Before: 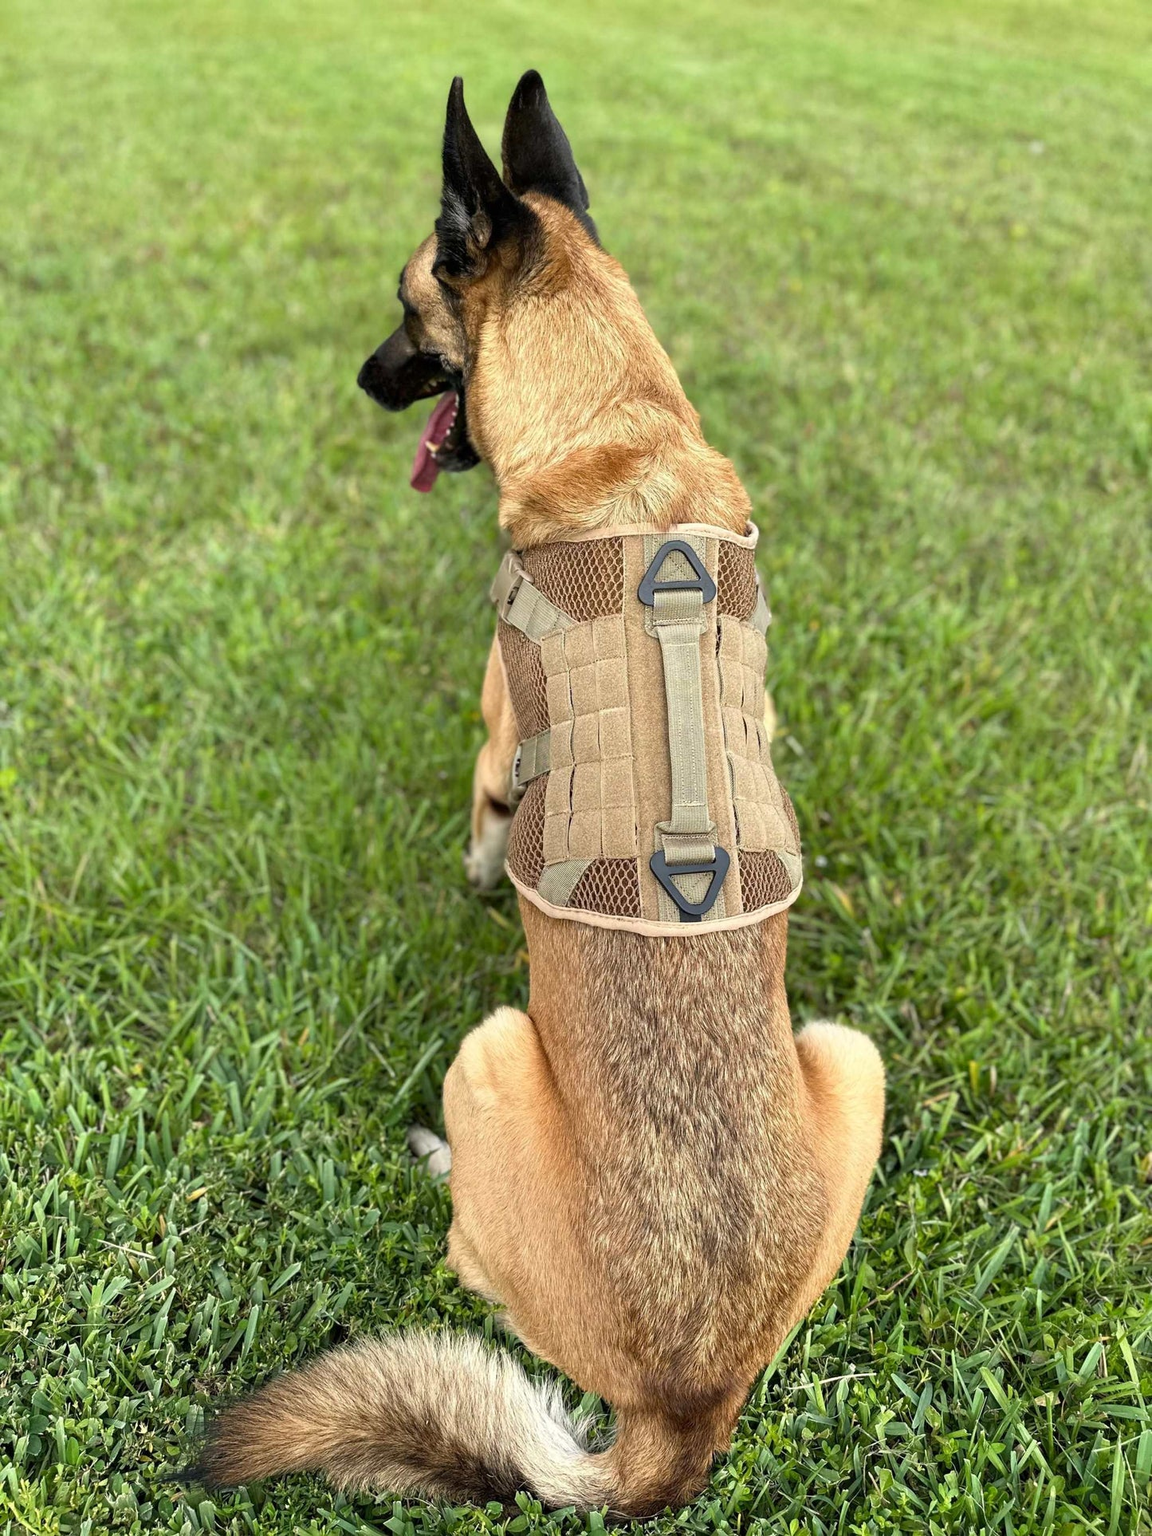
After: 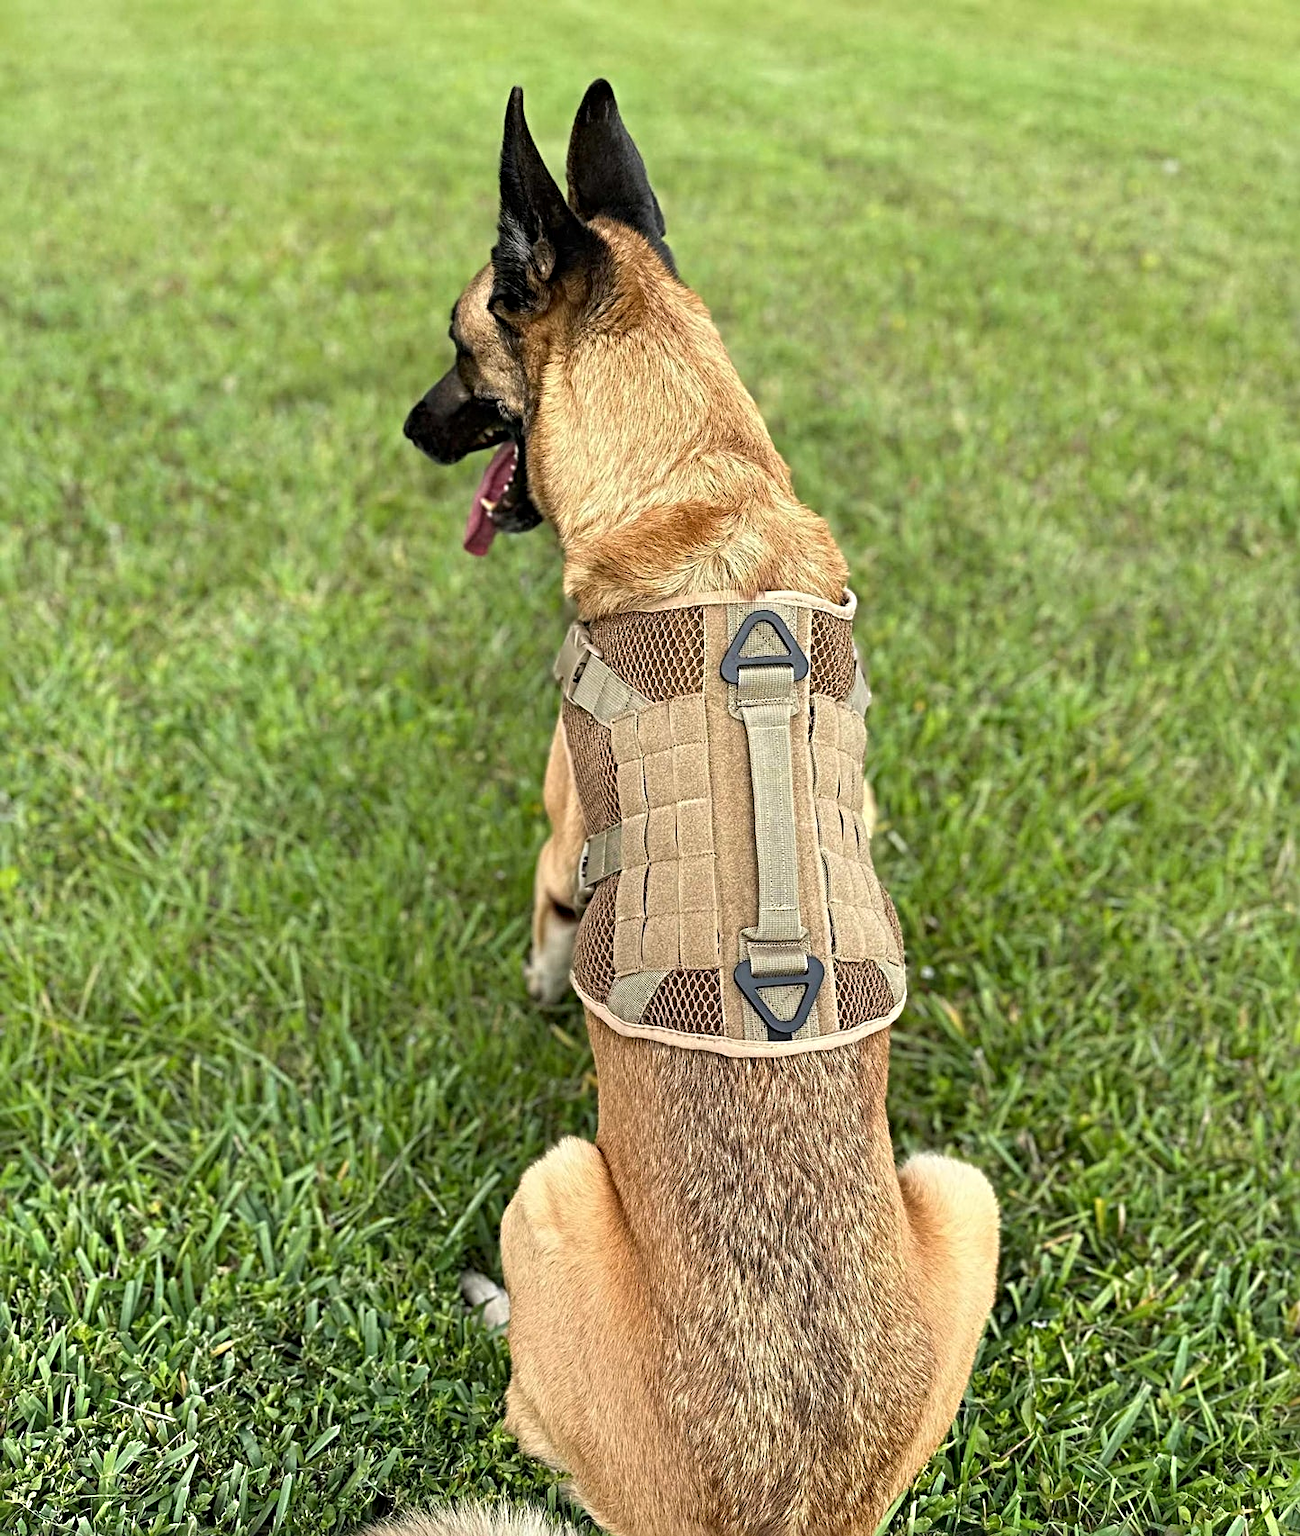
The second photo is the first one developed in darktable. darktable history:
sharpen: radius 4.856
crop and rotate: top 0%, bottom 11.402%
